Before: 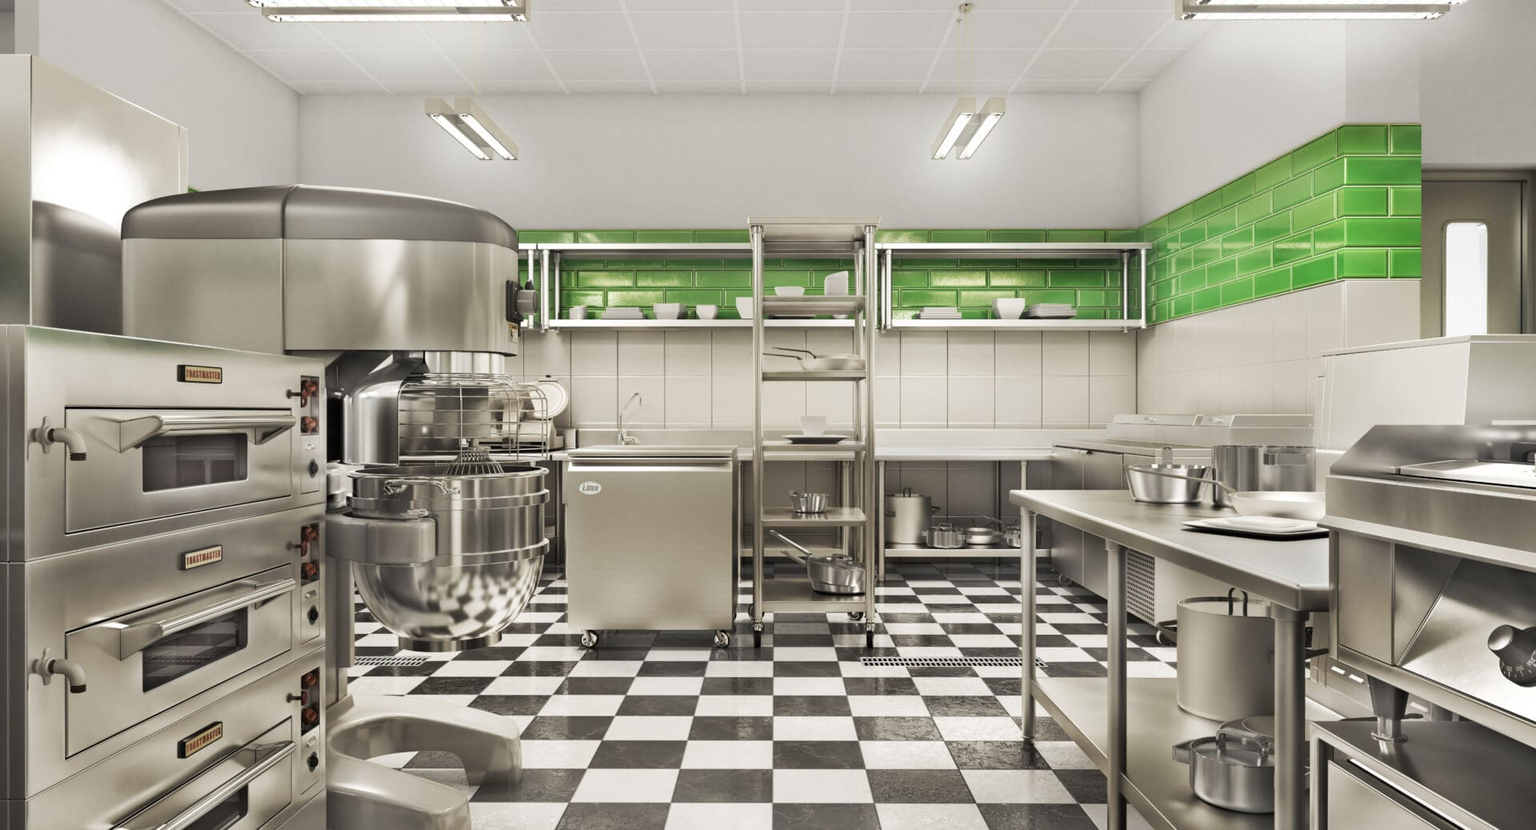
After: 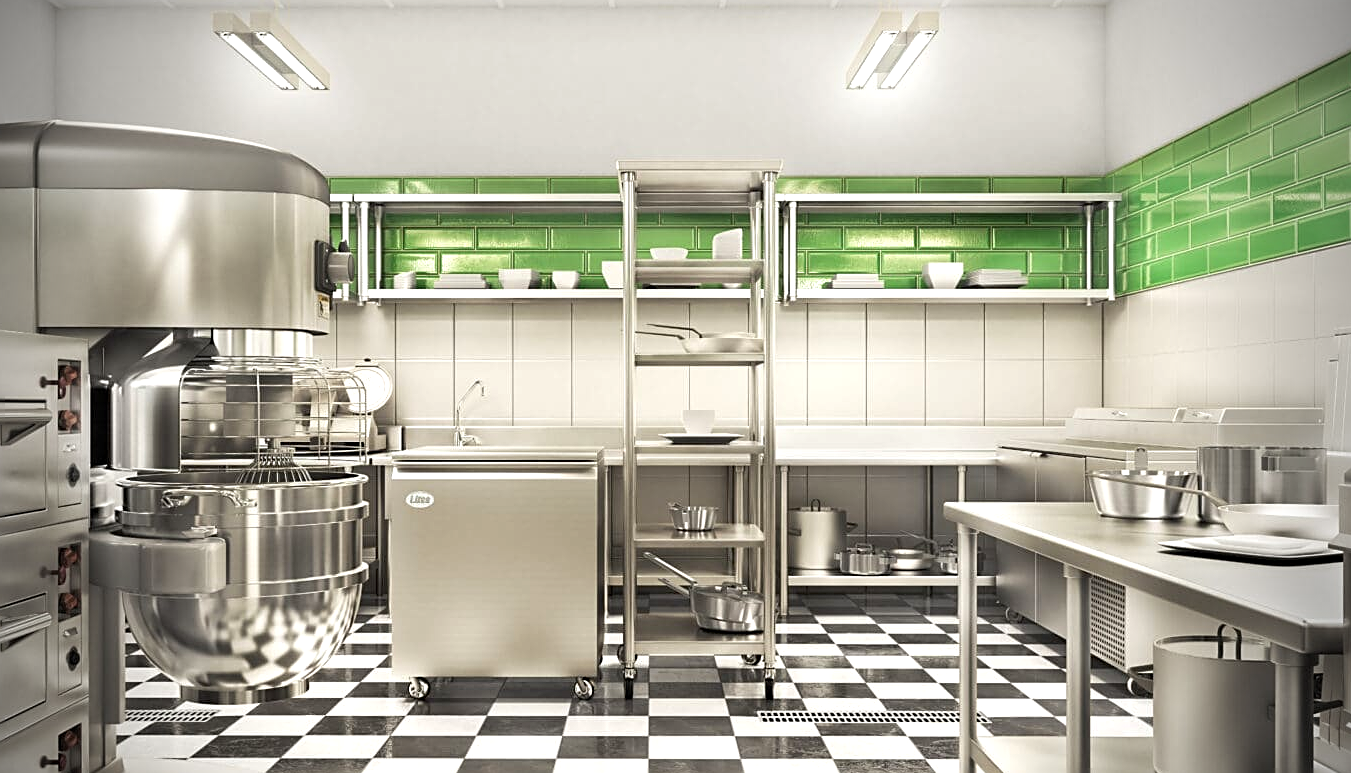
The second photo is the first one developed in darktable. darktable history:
crop and rotate: left 16.607%, top 10.698%, right 12.979%, bottom 14.685%
sharpen: on, module defaults
exposure: black level correction 0.001, exposure 0.498 EV, compensate exposure bias true, compensate highlight preservation false
vignetting: fall-off start 73.71%, brightness -0.829
